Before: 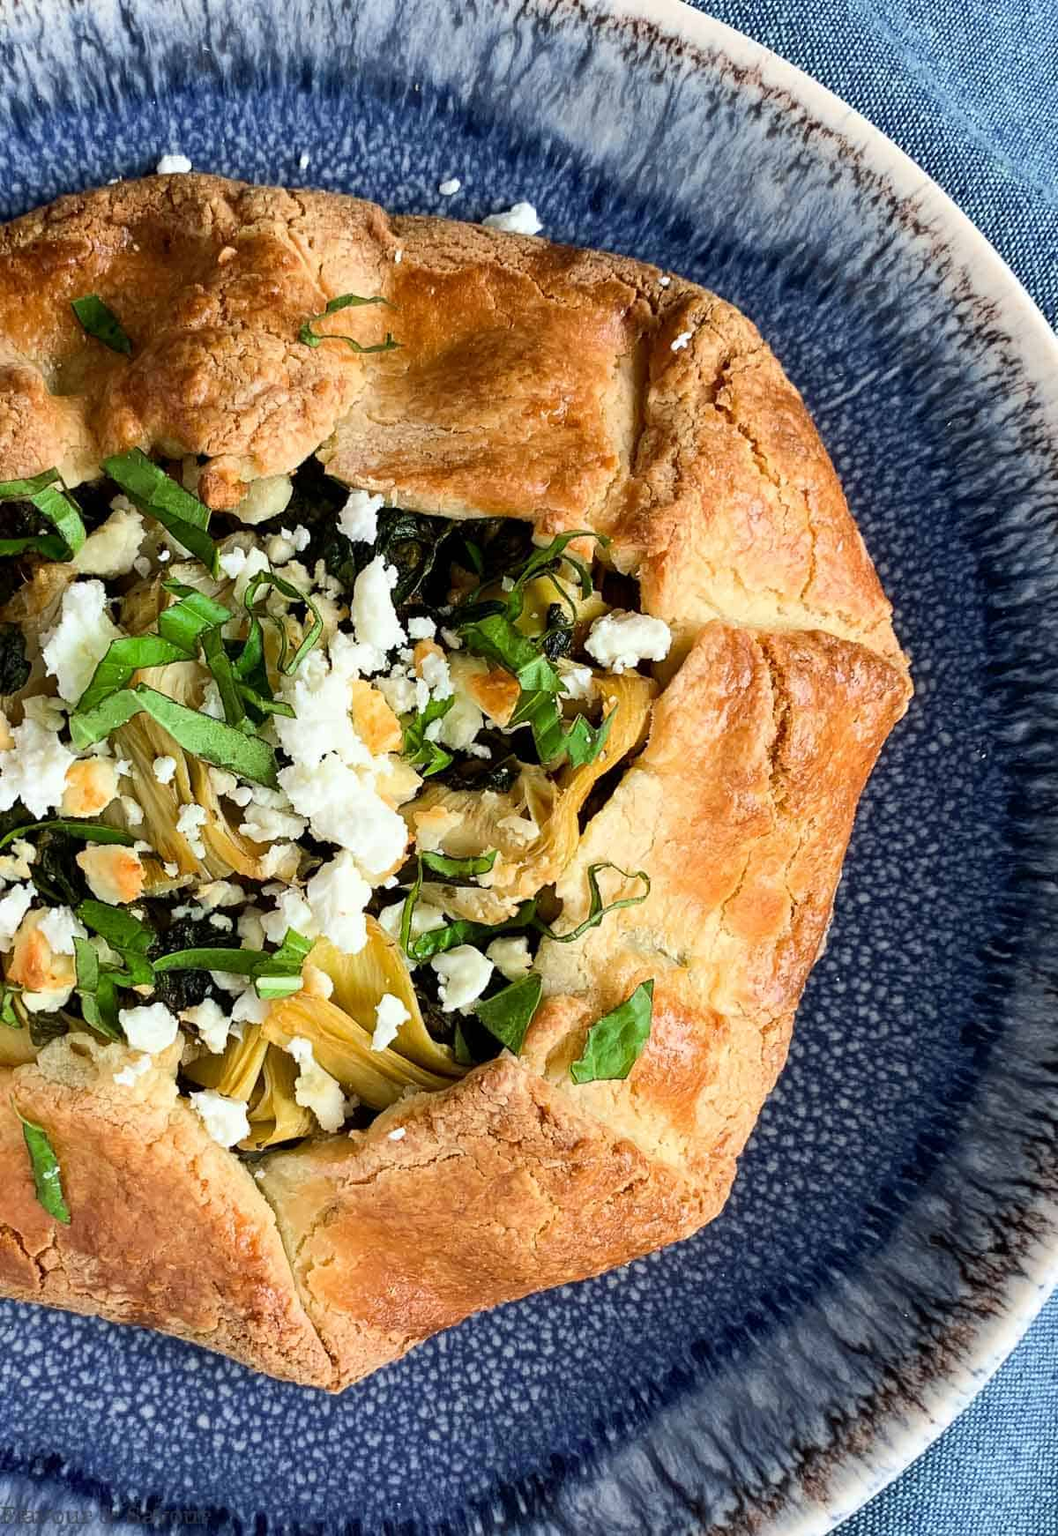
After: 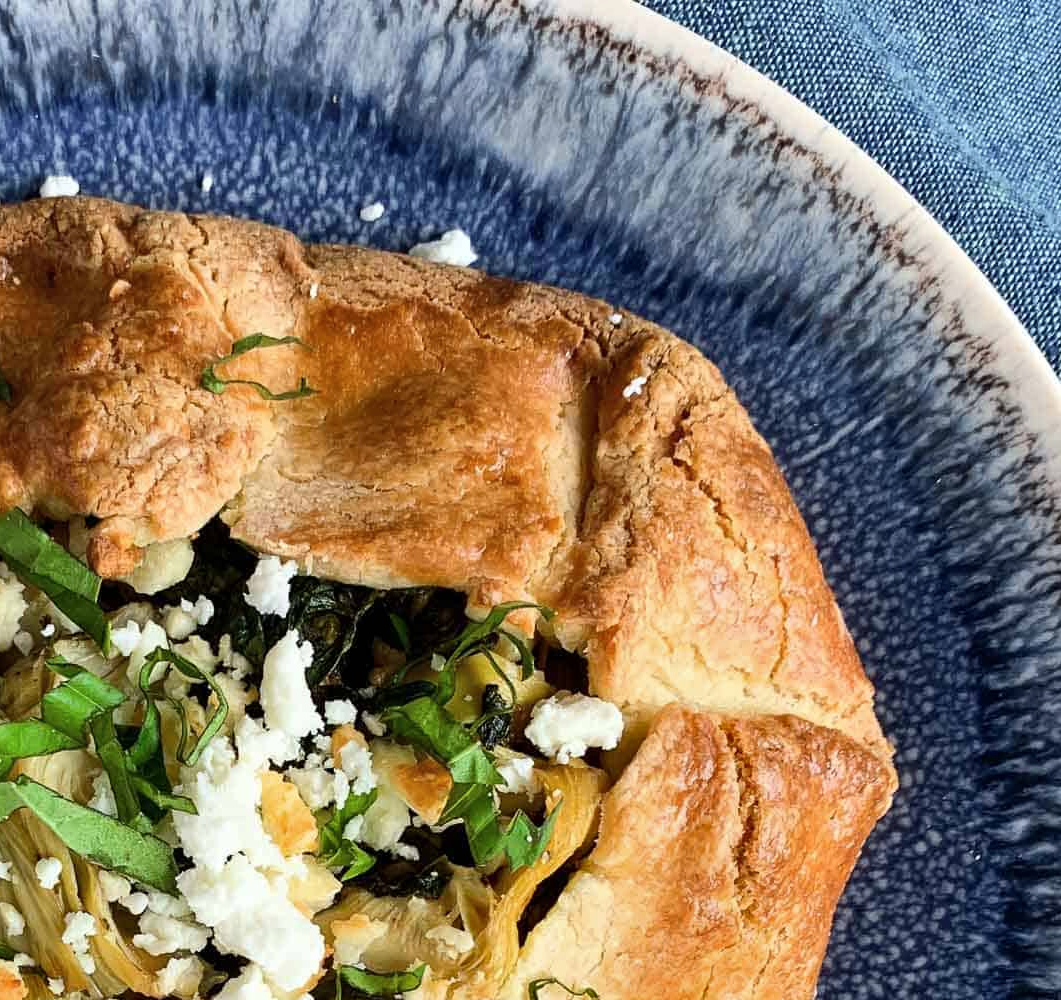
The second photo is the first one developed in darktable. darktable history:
contrast brightness saturation: saturation -0.046
levels: mode automatic, levels [0.044, 0.475, 0.791]
crop and rotate: left 11.571%, bottom 42.578%
shadows and highlights: soften with gaussian
